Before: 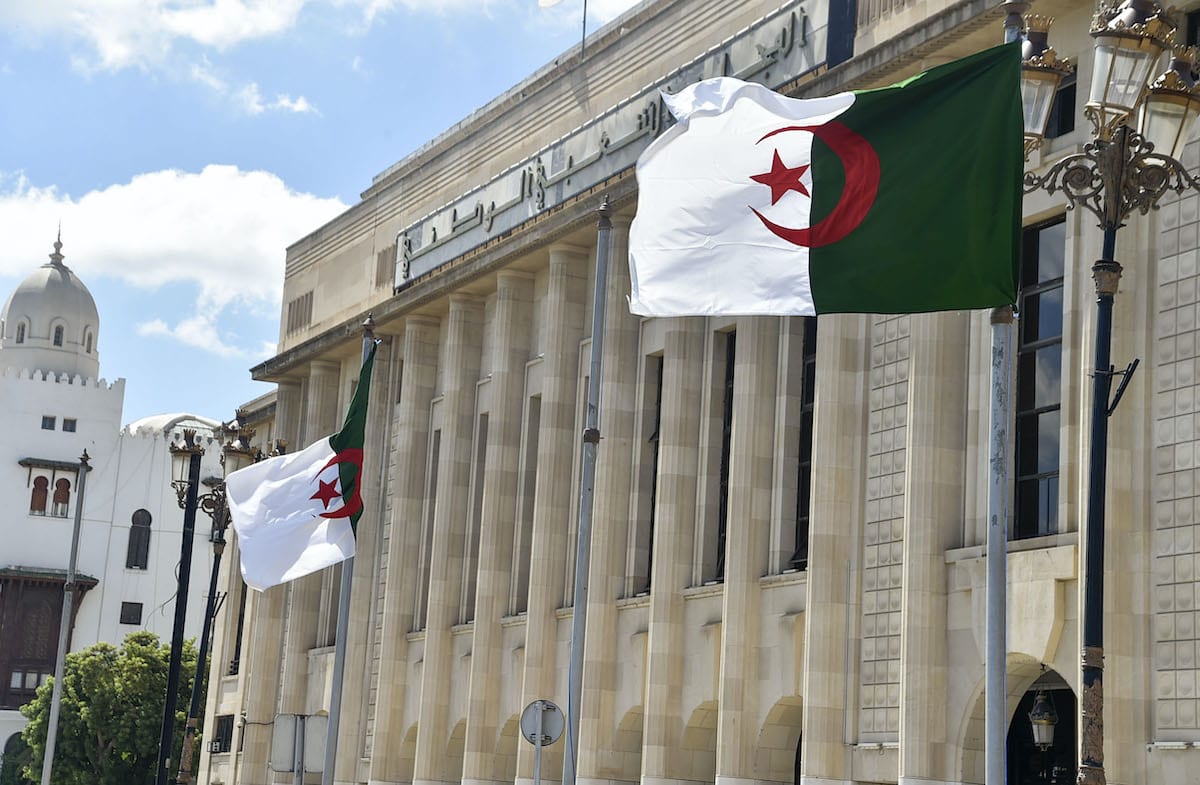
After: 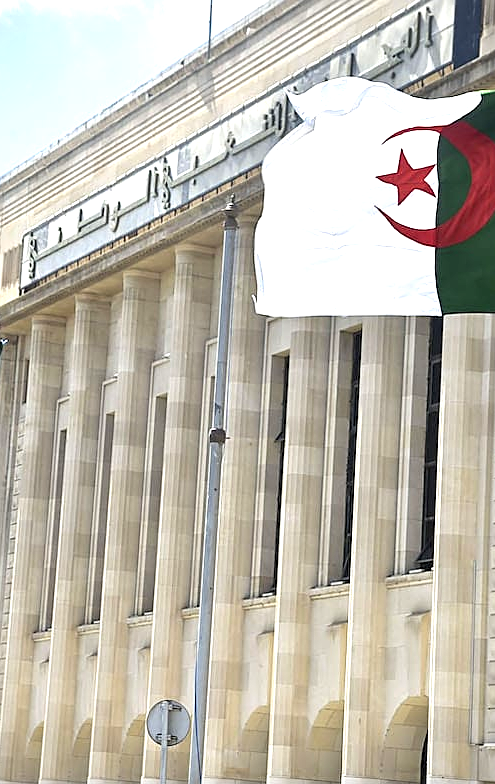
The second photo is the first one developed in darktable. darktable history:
sharpen: on, module defaults
crop: left 31.172%, right 27.373%
tone equalizer: on, module defaults
exposure: black level correction 0.001, exposure 0.959 EV, compensate highlight preservation false
vignetting: fall-off start 91.79%, brightness -0.586, saturation -0.121
